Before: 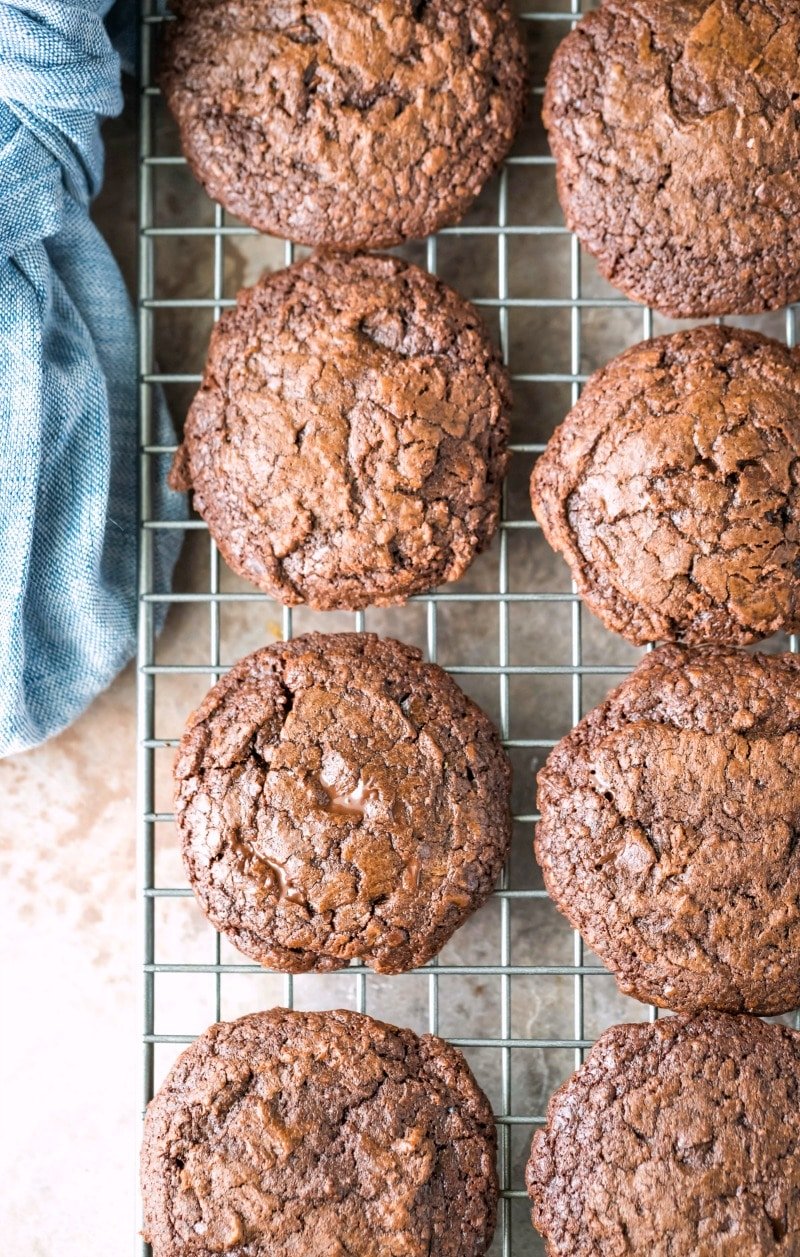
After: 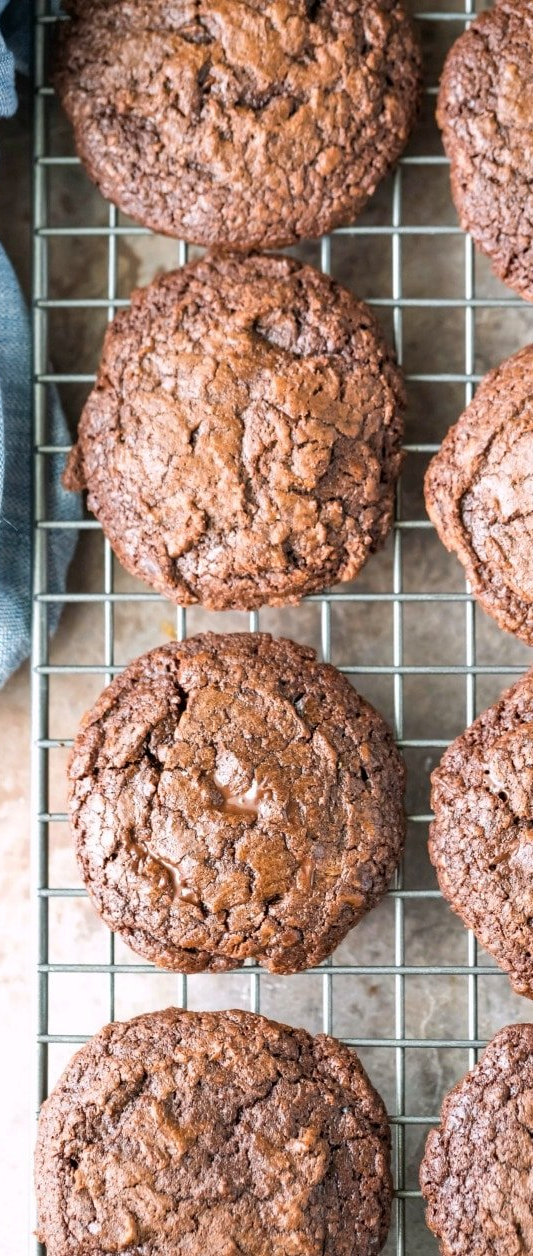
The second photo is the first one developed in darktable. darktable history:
exposure: compensate exposure bias true, compensate highlight preservation false
crop and rotate: left 13.433%, right 19.886%
